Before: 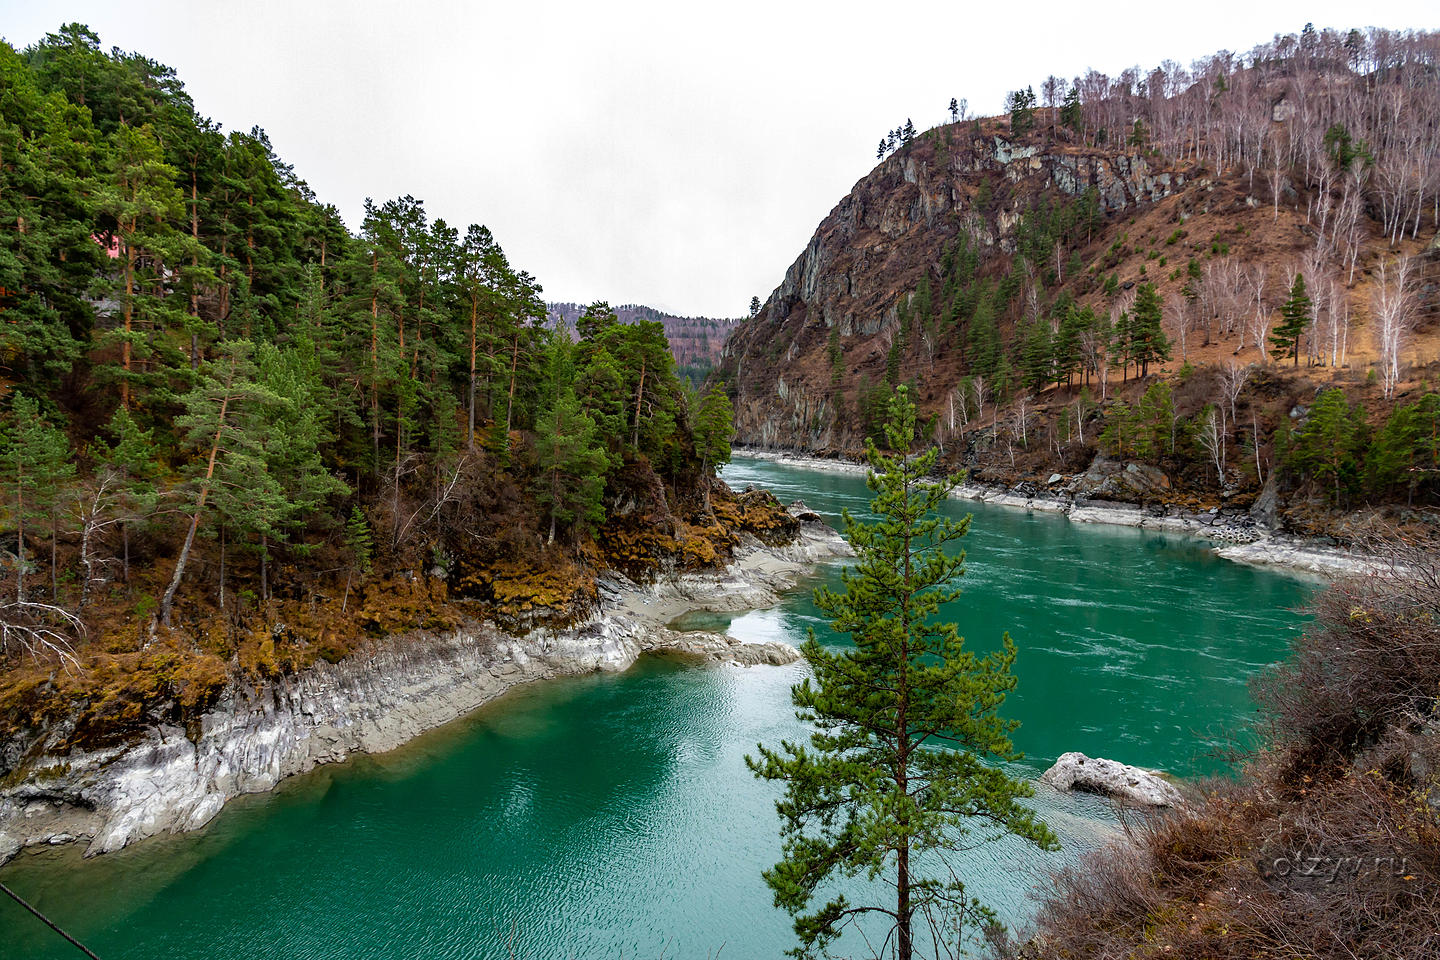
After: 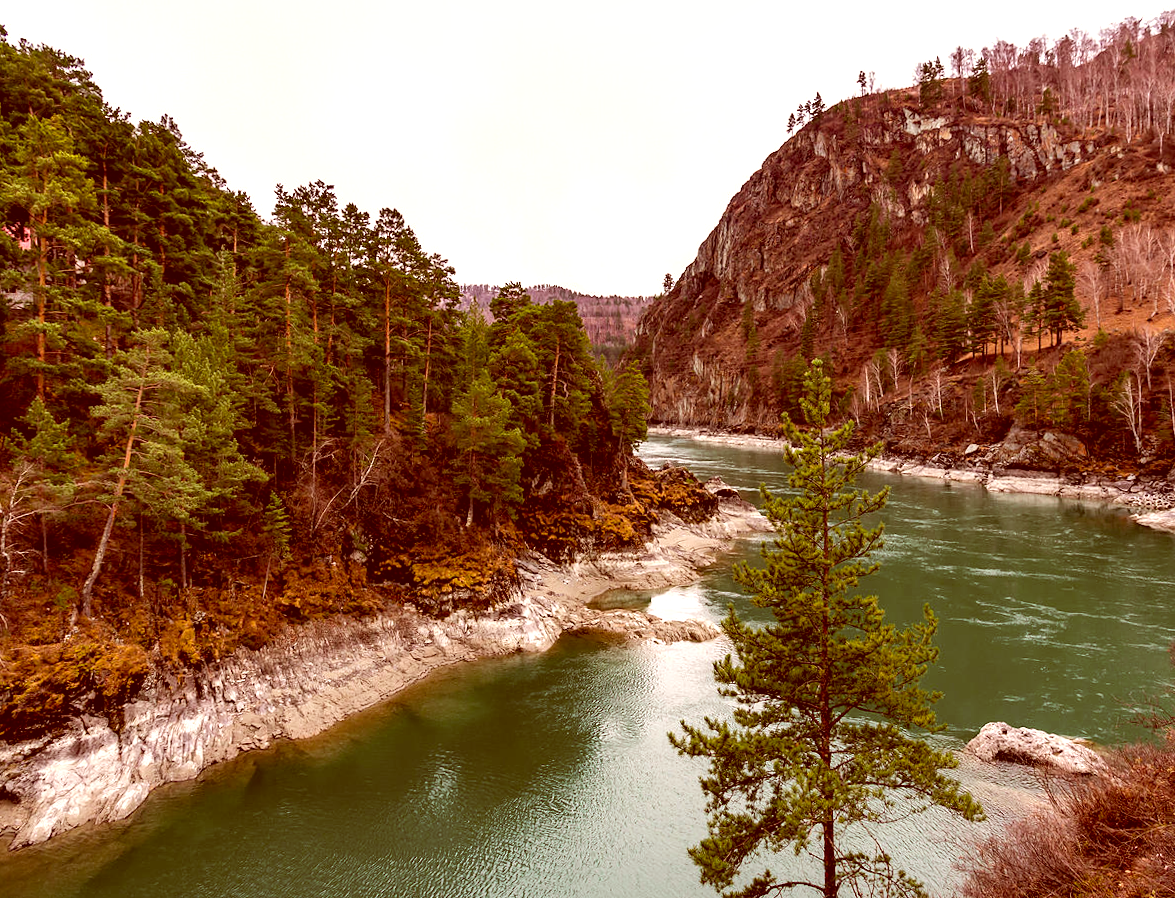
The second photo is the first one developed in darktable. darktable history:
crop and rotate: angle 1.3°, left 4.311%, top 0.737%, right 11.275%, bottom 2.461%
color balance rgb: highlights gain › chroma 2.068%, highlights gain › hue 73.37°, linear chroma grading › global chroma 14.904%, perceptual saturation grading › global saturation 3.299%
shadows and highlights: shadows 29.25, highlights -29.31, low approximation 0.01, soften with gaussian
contrast brightness saturation: contrast 0.045, brightness 0.069, saturation 0.011
tone equalizer: -8 EV -0.412 EV, -7 EV -0.391 EV, -6 EV -0.328 EV, -5 EV -0.259 EV, -3 EV 0.222 EV, -2 EV 0.36 EV, -1 EV 0.411 EV, +0 EV 0.419 EV, edges refinement/feathering 500, mask exposure compensation -1.57 EV, preserve details no
color correction: highlights a* 9.33, highlights b* 8.63, shadows a* 39.44, shadows b* 39.38, saturation 0.782
